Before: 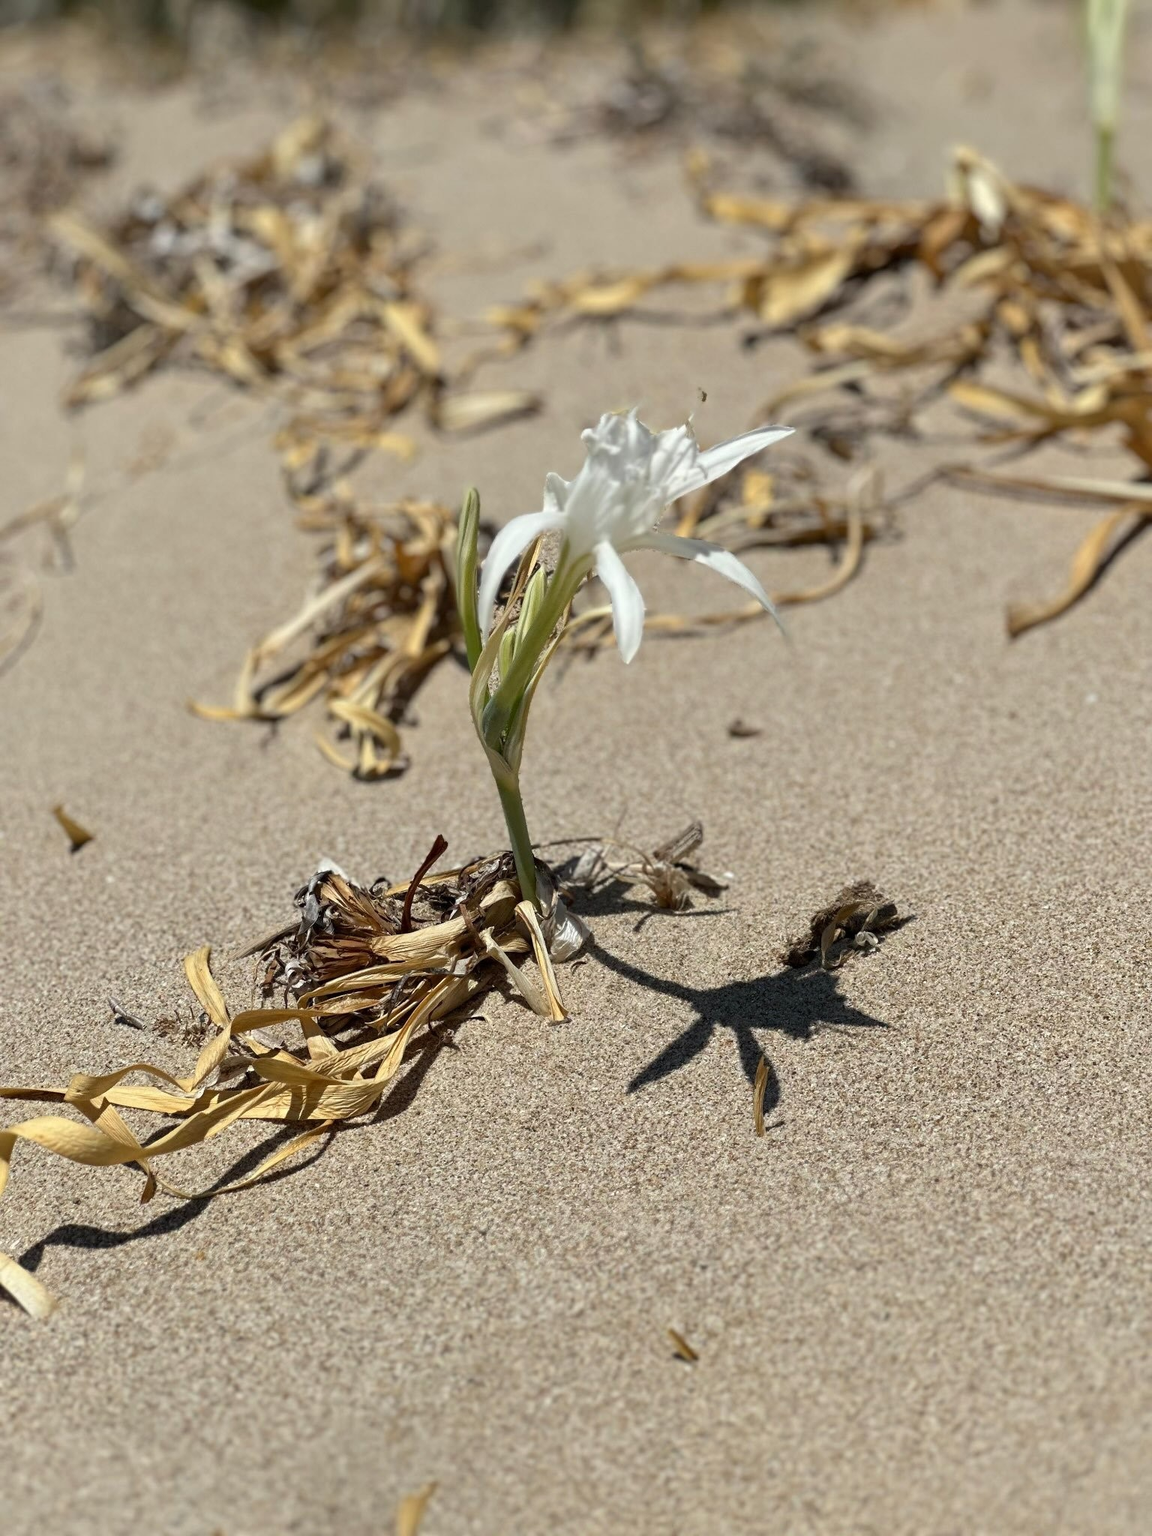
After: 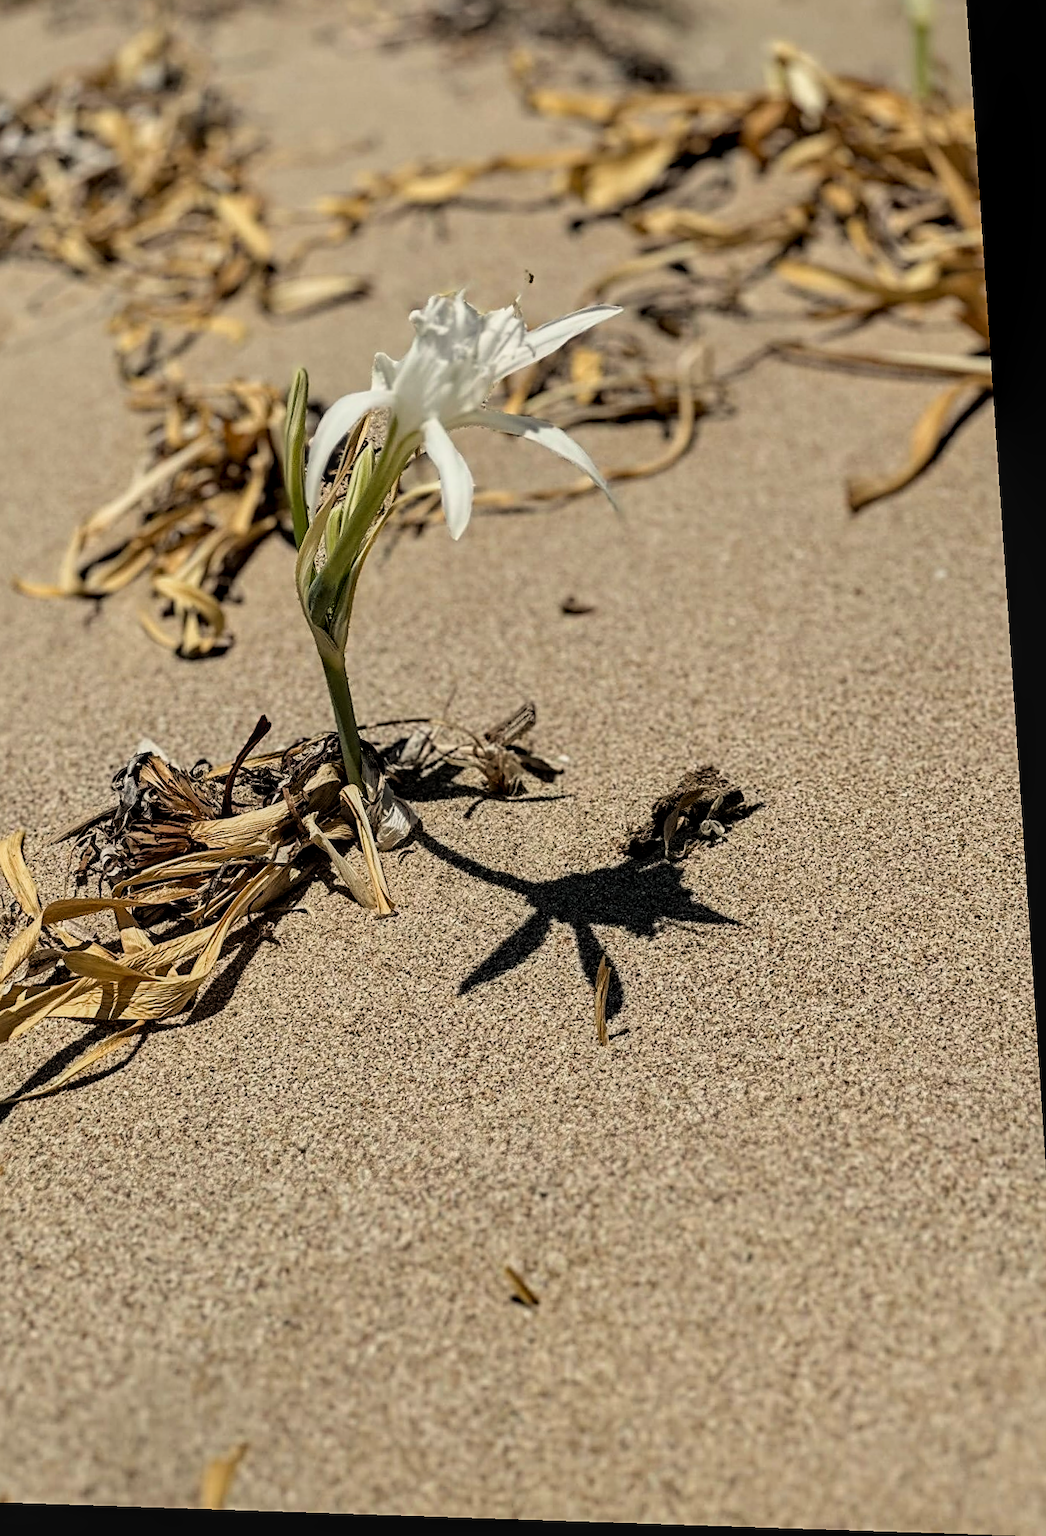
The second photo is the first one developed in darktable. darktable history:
crop and rotate: left 17.959%, top 5.771%, right 1.742%
local contrast: on, module defaults
filmic rgb: black relative exposure -7.75 EV, white relative exposure 4.4 EV, threshold 3 EV, hardness 3.76, latitude 50%, contrast 1.1, color science v5 (2021), contrast in shadows safe, contrast in highlights safe, enable highlight reconstruction true
white balance: red 1.045, blue 0.932
rotate and perspective: rotation 0.128°, lens shift (vertical) -0.181, lens shift (horizontal) -0.044, shear 0.001, automatic cropping off
haze removal: compatibility mode true, adaptive false
sharpen: on, module defaults
